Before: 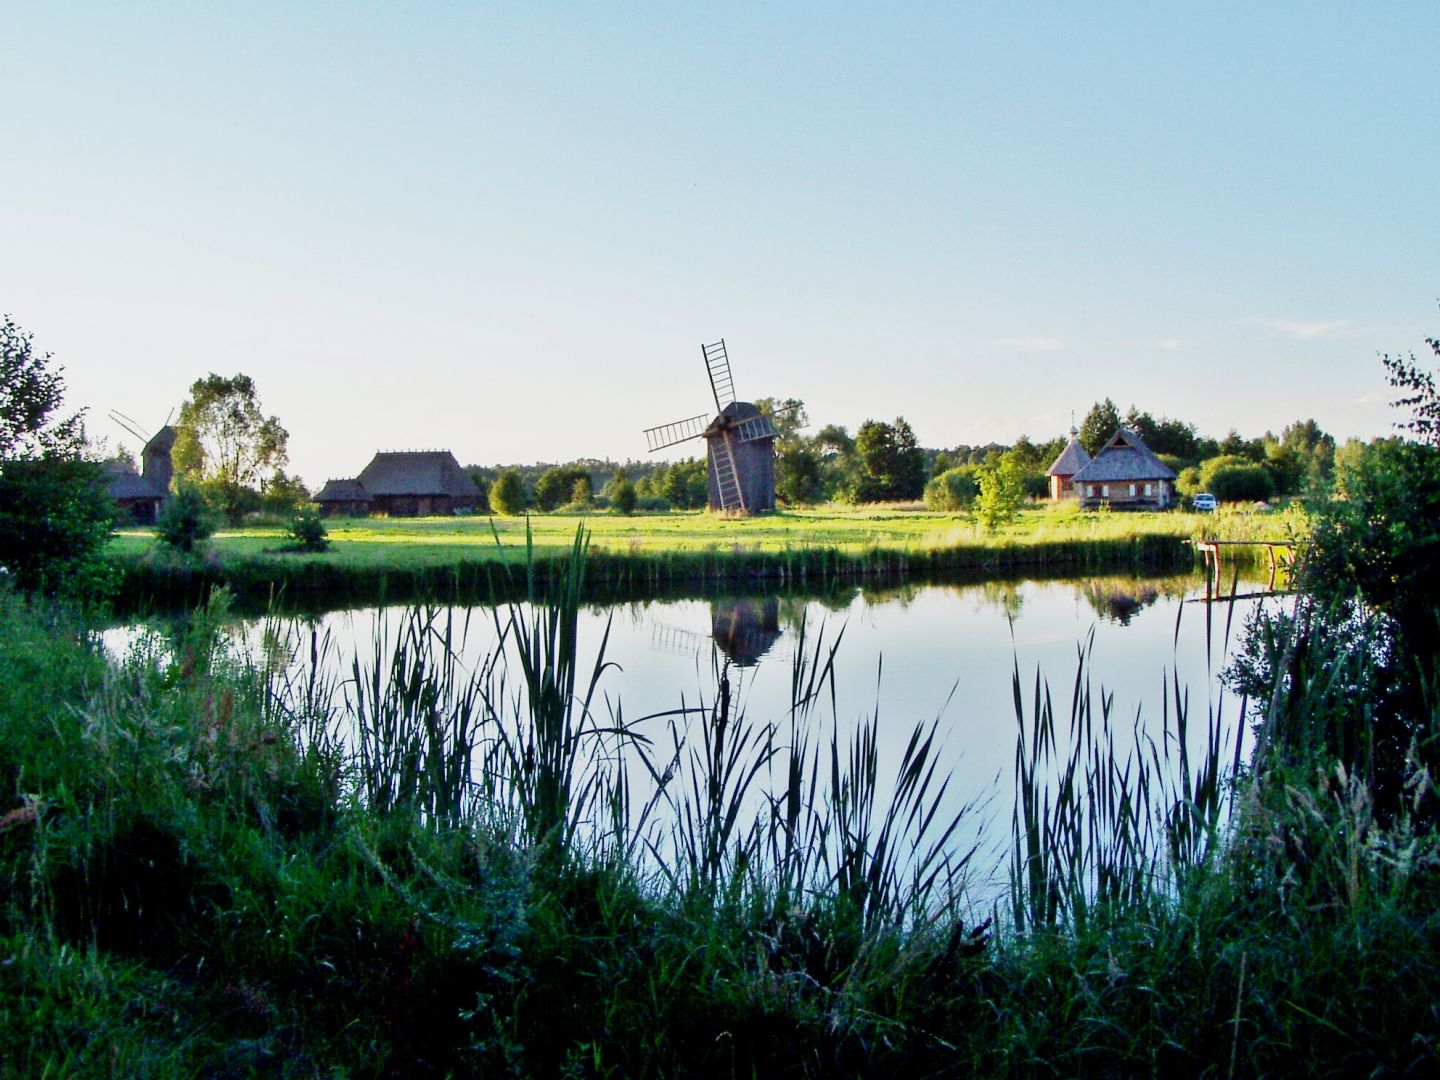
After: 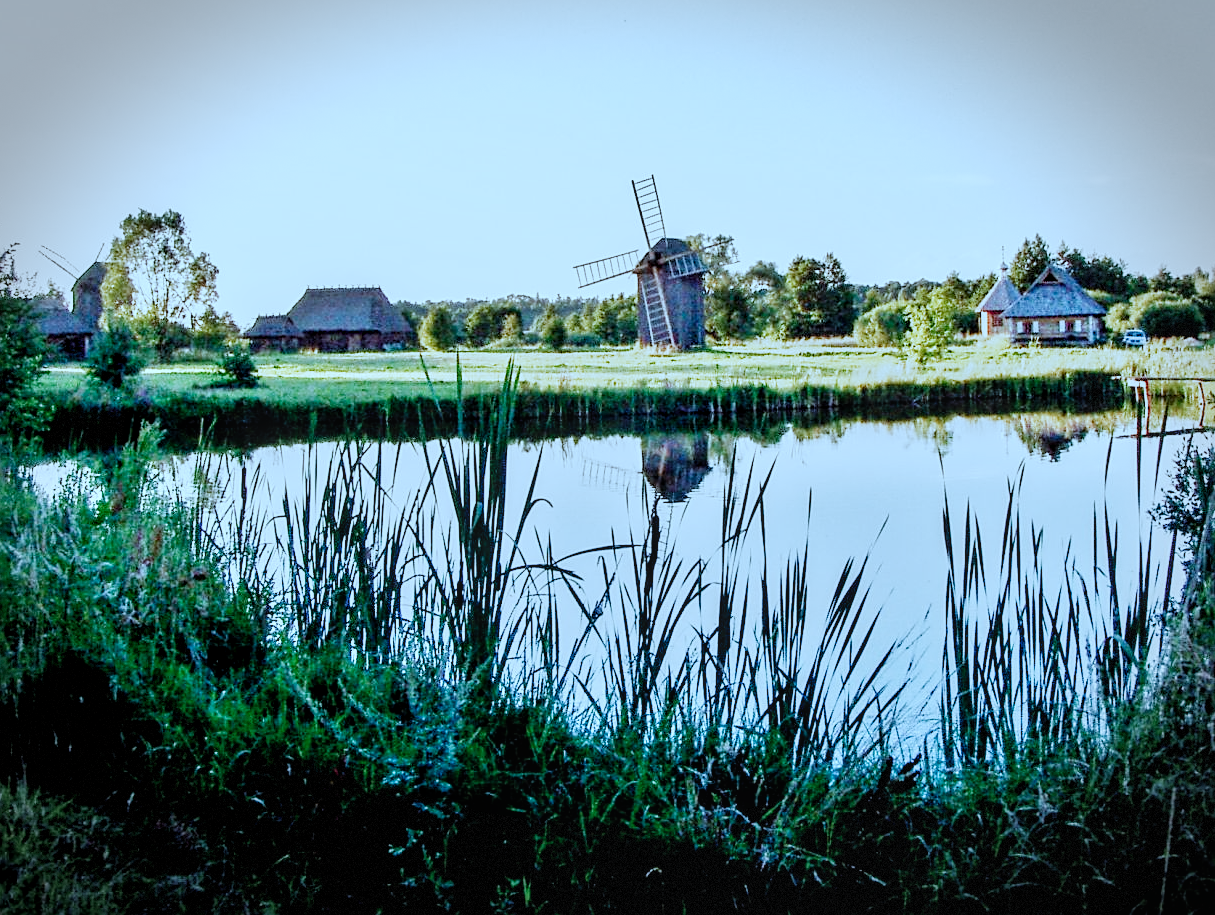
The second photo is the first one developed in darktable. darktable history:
exposure: black level correction 0, exposure 0.896 EV, compensate highlight preservation false
crop and rotate: left 4.888%, top 15.277%, right 10.69%
vignetting: automatic ratio true, dithering 8-bit output
color correction: highlights a* -8.99, highlights b* -22.61
local contrast: detail 130%
sharpen: on, module defaults
filmic rgb: black relative exposure -7.65 EV, white relative exposure 4.56 EV, hardness 3.61, preserve chrominance no, color science v4 (2020), contrast in shadows soft
